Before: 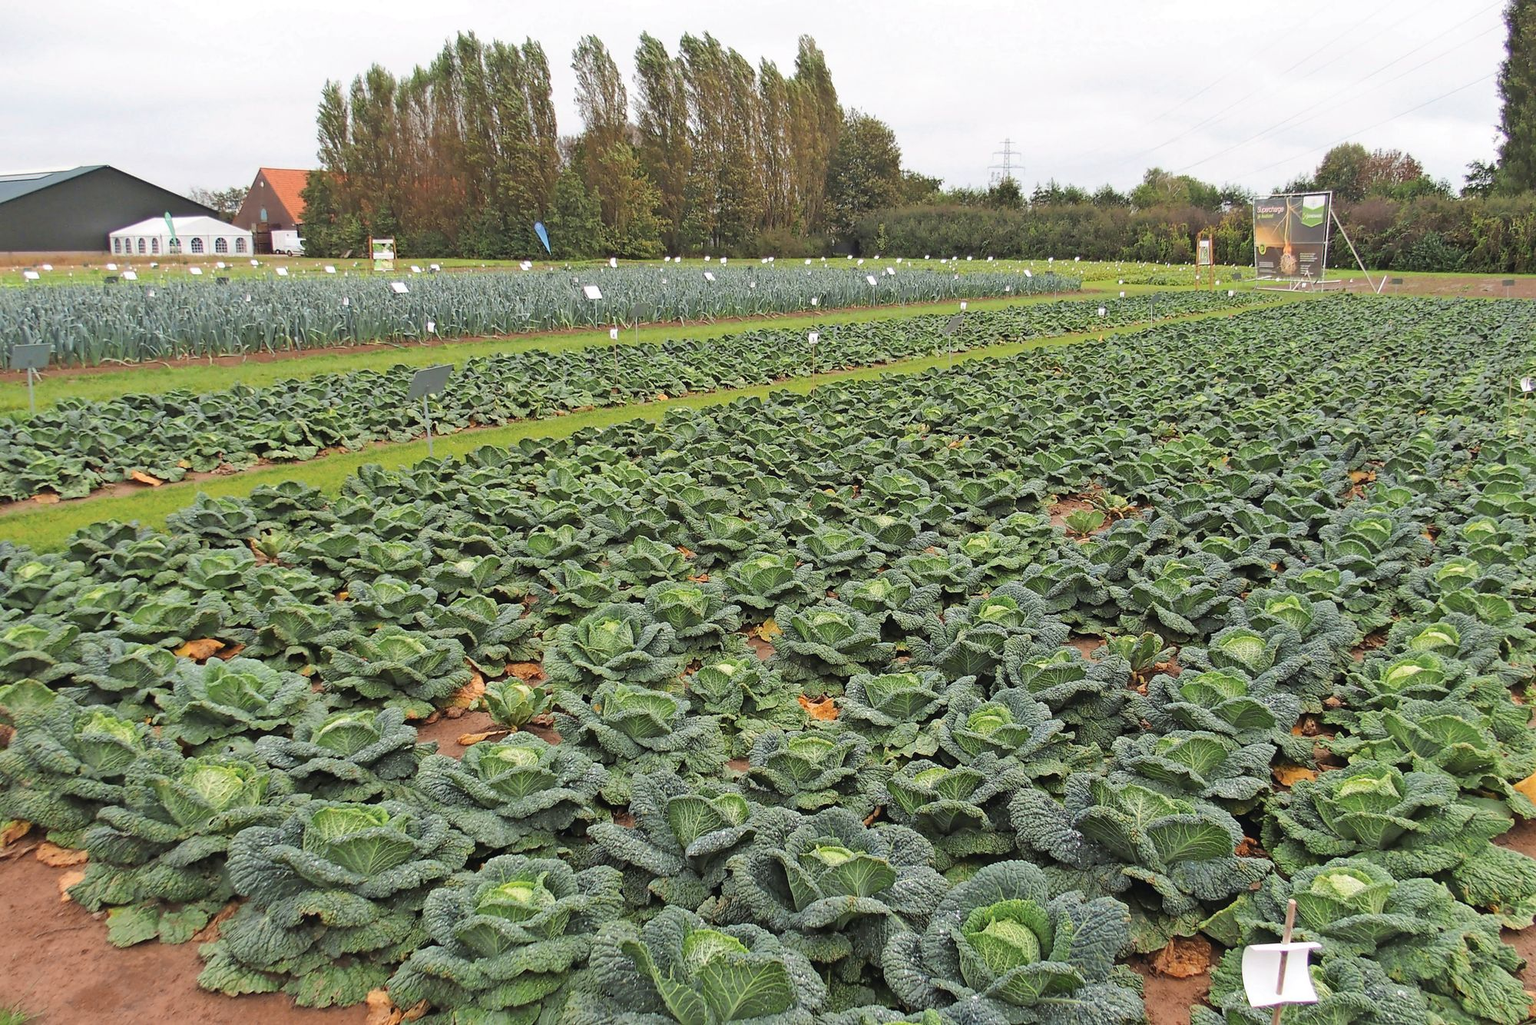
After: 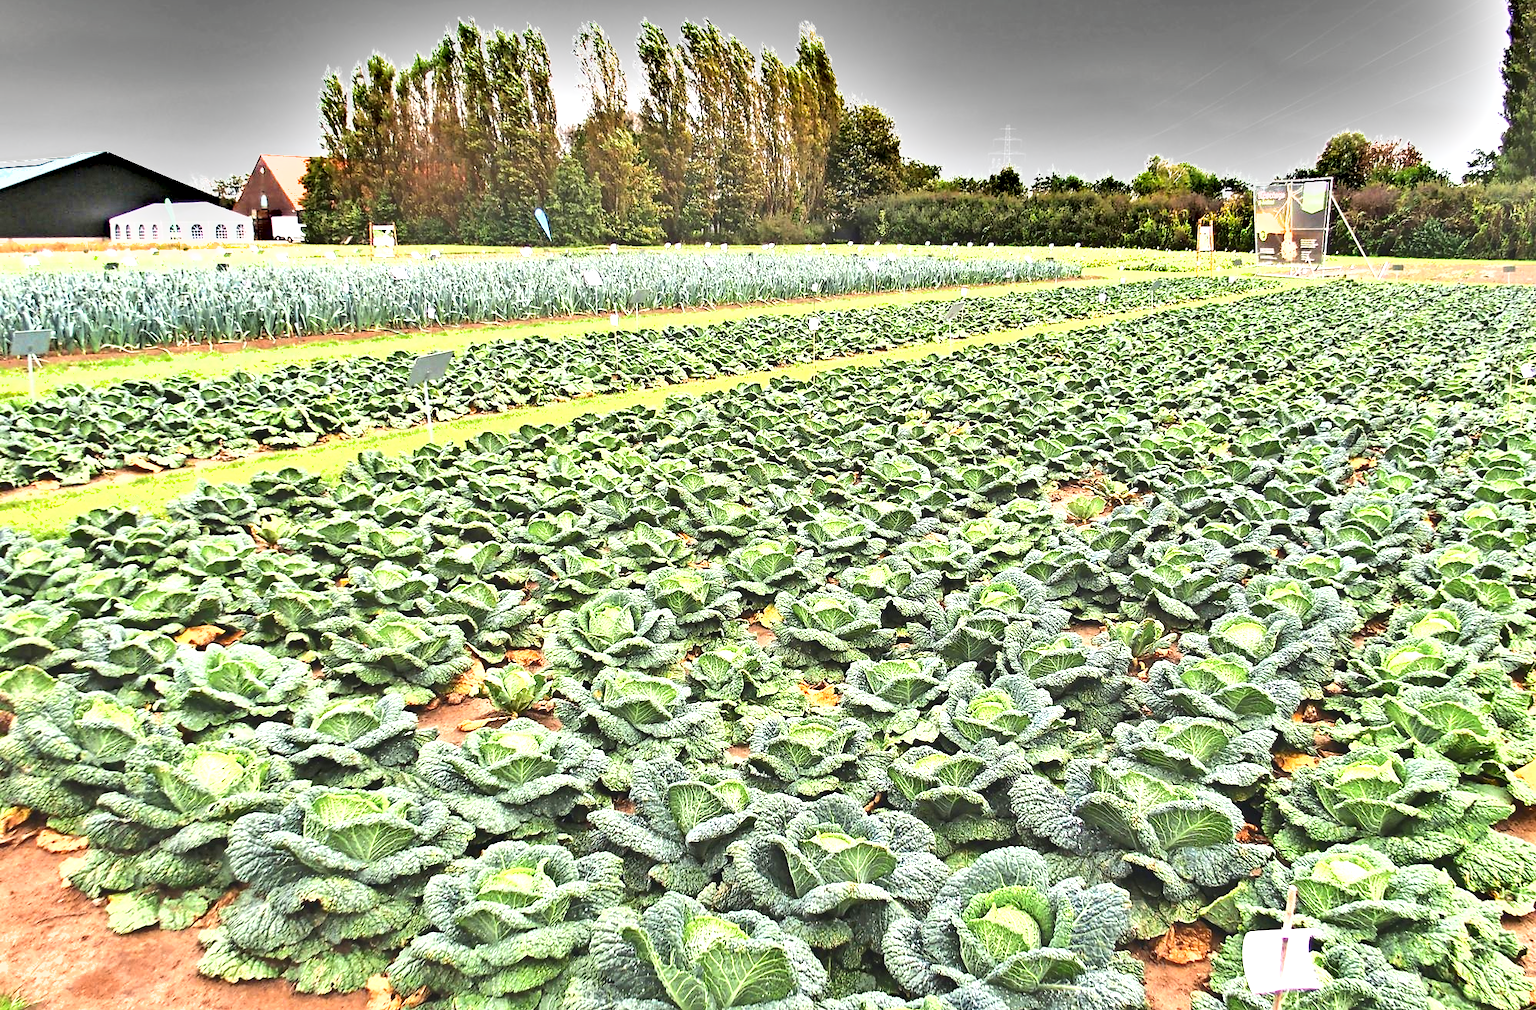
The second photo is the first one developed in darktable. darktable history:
contrast equalizer: y [[0.531, 0.548, 0.559, 0.557, 0.544, 0.527], [0.5 ×6], [0.5 ×6], [0 ×6], [0 ×6]], mix -0.205
crop: top 1.4%, right 0.007%
shadows and highlights: low approximation 0.01, soften with gaussian
exposure: black level correction 0, exposure 1.673 EV, compensate highlight preservation false
